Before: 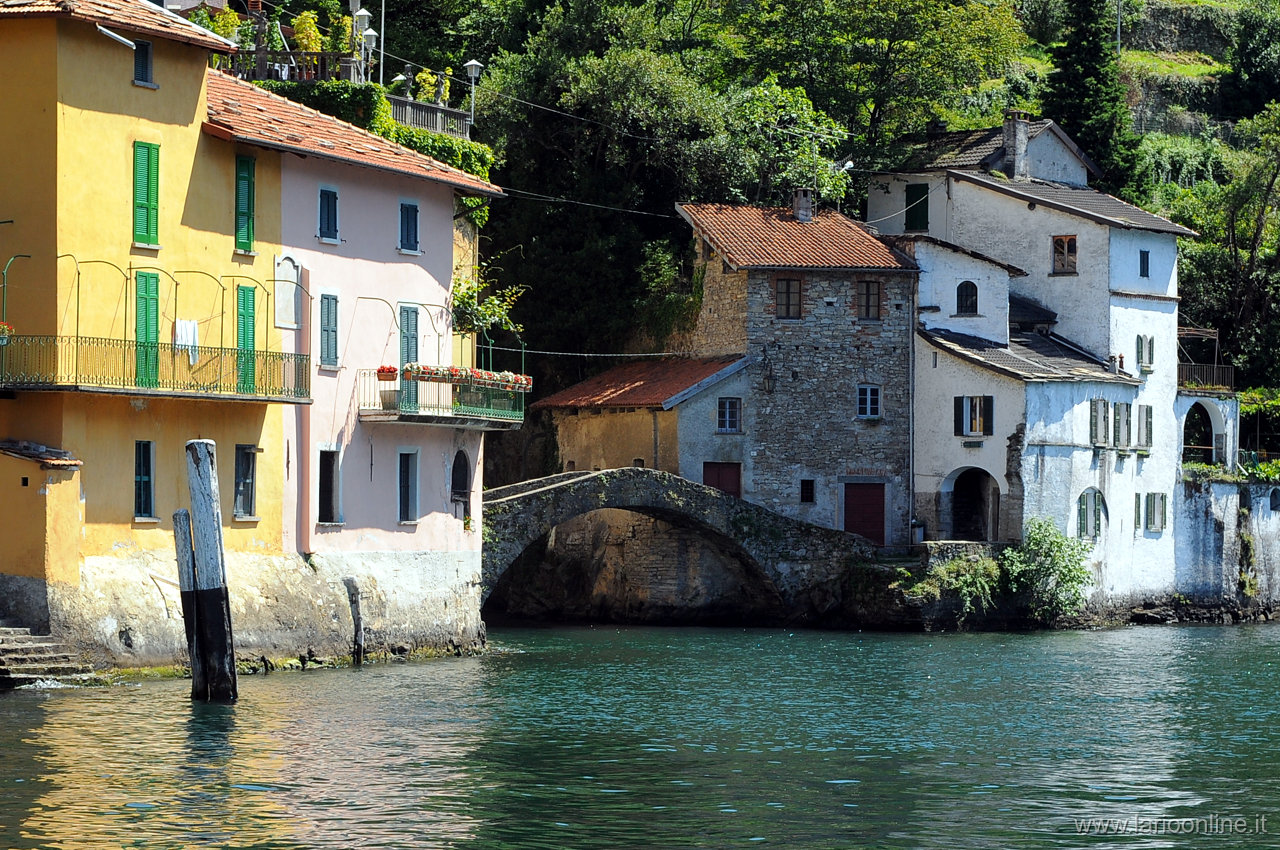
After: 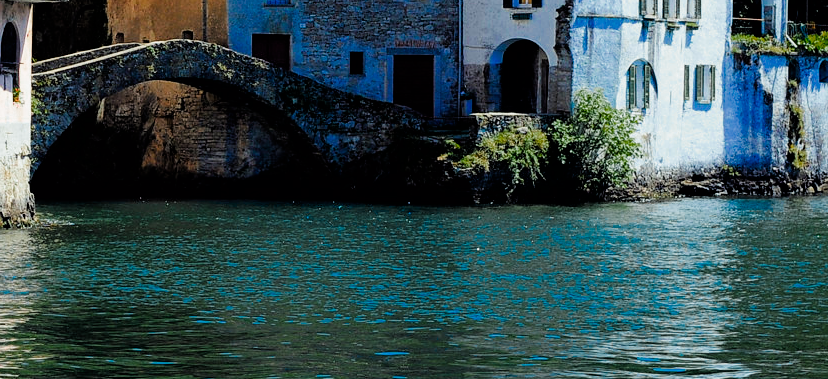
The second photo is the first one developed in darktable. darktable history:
crop and rotate: left 35.251%, top 50.486%, bottom 4.912%
color balance rgb: perceptual saturation grading › global saturation 0.781%, perceptual brilliance grading › global brilliance 12.076%, global vibrance 20%
filmic rgb: black relative exposure -5 EV, white relative exposure 3.52 EV, hardness 3.17, contrast 1.2, highlights saturation mix -29.13%
color zones: curves: ch0 [(0, 0.553) (0.123, 0.58) (0.23, 0.419) (0.468, 0.155) (0.605, 0.132) (0.723, 0.063) (0.833, 0.172) (0.921, 0.468)]; ch1 [(0.025, 0.645) (0.229, 0.584) (0.326, 0.551) (0.537, 0.446) (0.599, 0.911) (0.708, 1) (0.805, 0.944)]; ch2 [(0.086, 0.468) (0.254, 0.464) (0.638, 0.564) (0.702, 0.592) (0.768, 0.564)]
